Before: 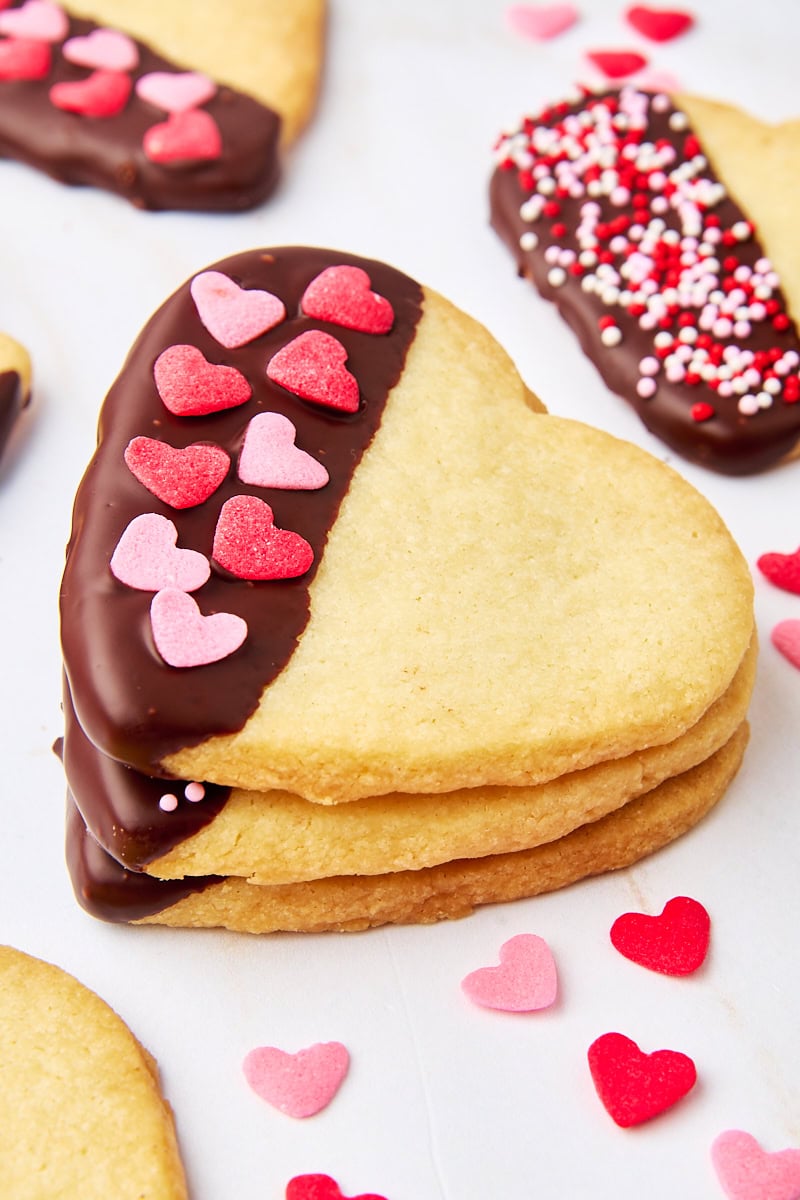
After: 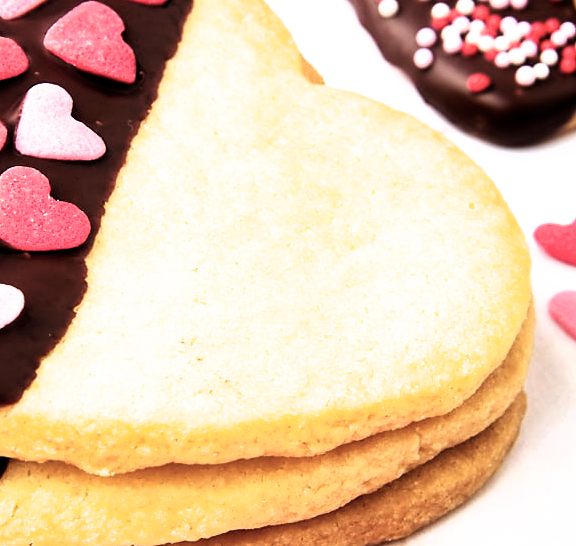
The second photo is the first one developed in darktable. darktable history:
filmic rgb: black relative exposure -8.28 EV, white relative exposure 2.23 EV, hardness 7.06, latitude 85.3%, contrast 1.683, highlights saturation mix -4.22%, shadows ↔ highlights balance -2.78%, color science v4 (2020)
crop and rotate: left 28%, top 27.499%, bottom 26.962%
